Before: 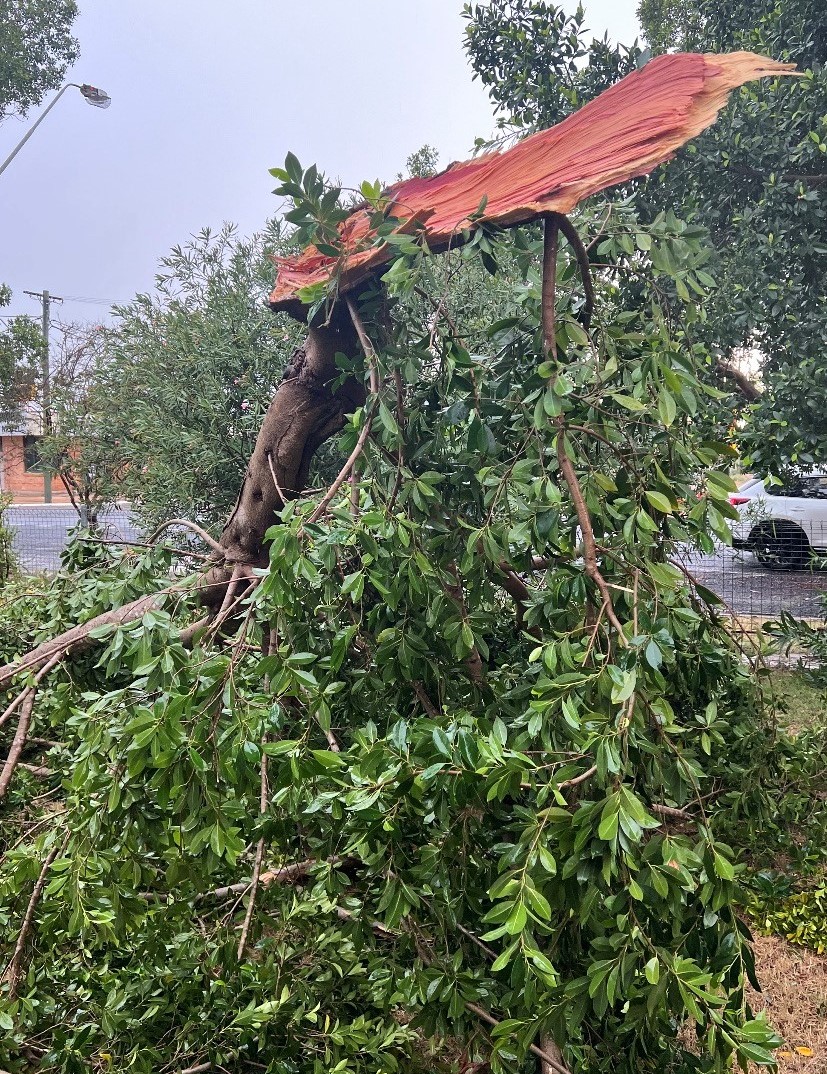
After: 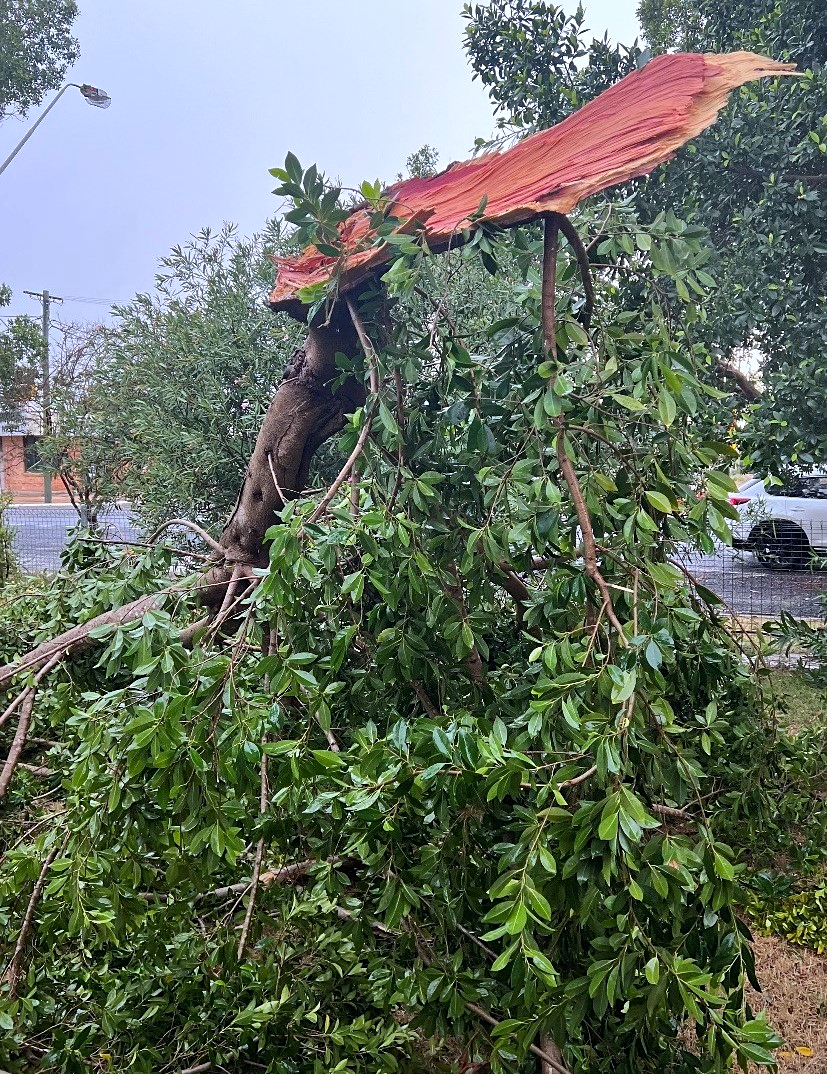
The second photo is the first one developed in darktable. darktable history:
sharpen: amount 0.2
color correction: saturation 1.1
graduated density: rotation -180°, offset 24.95
white balance: red 0.967, blue 1.049
